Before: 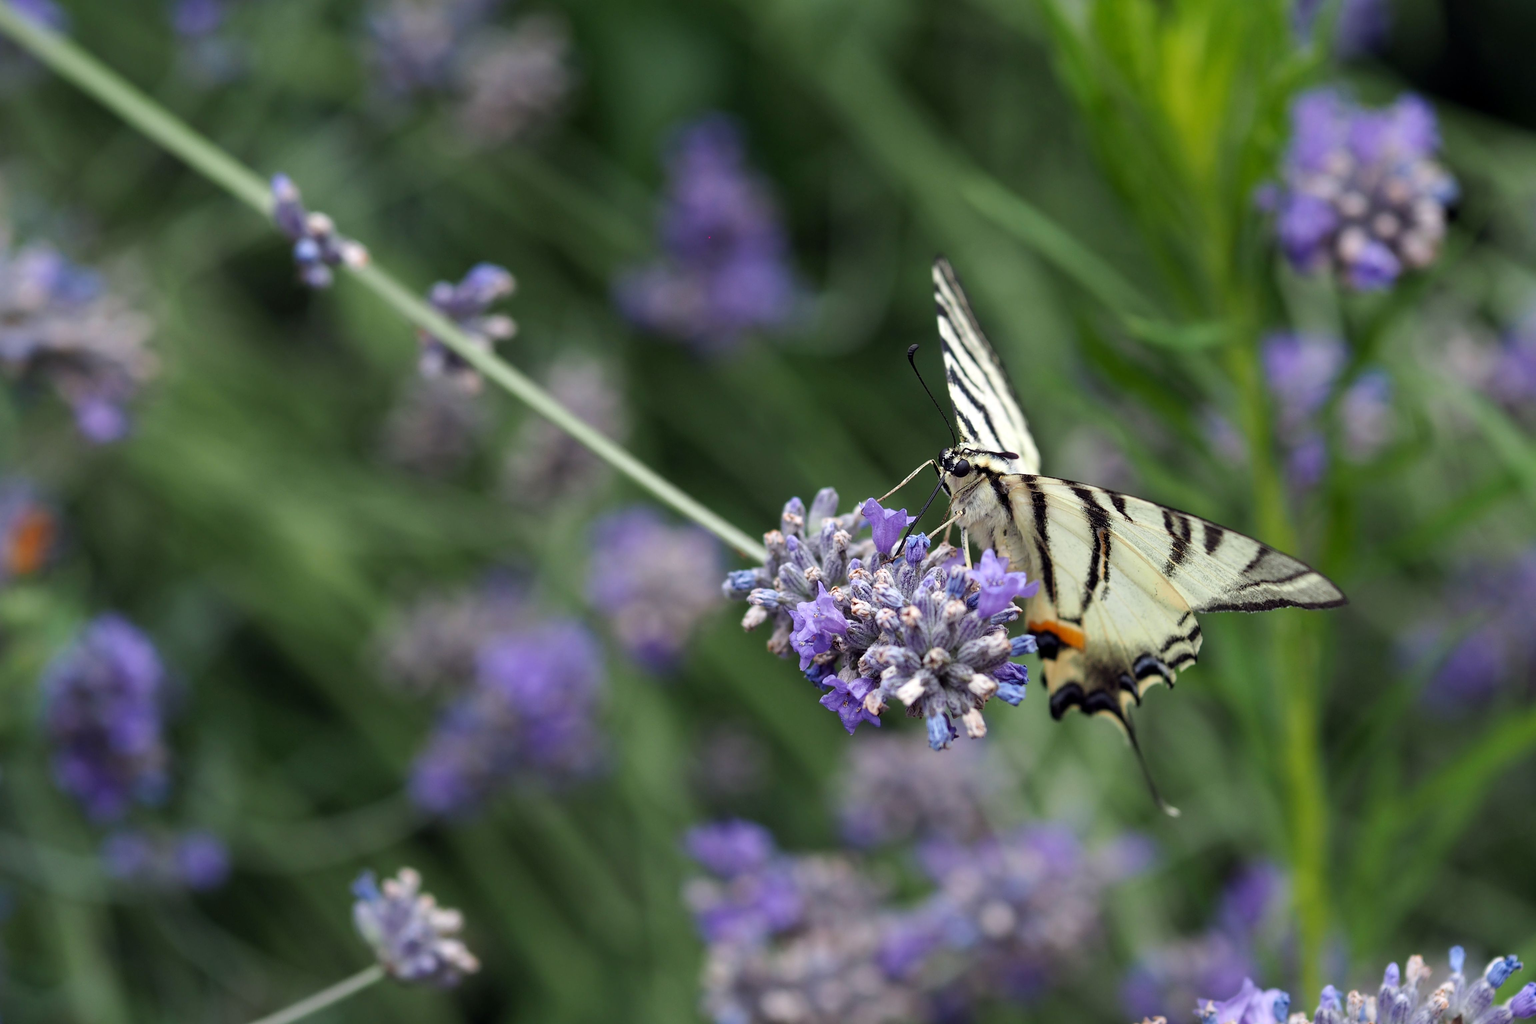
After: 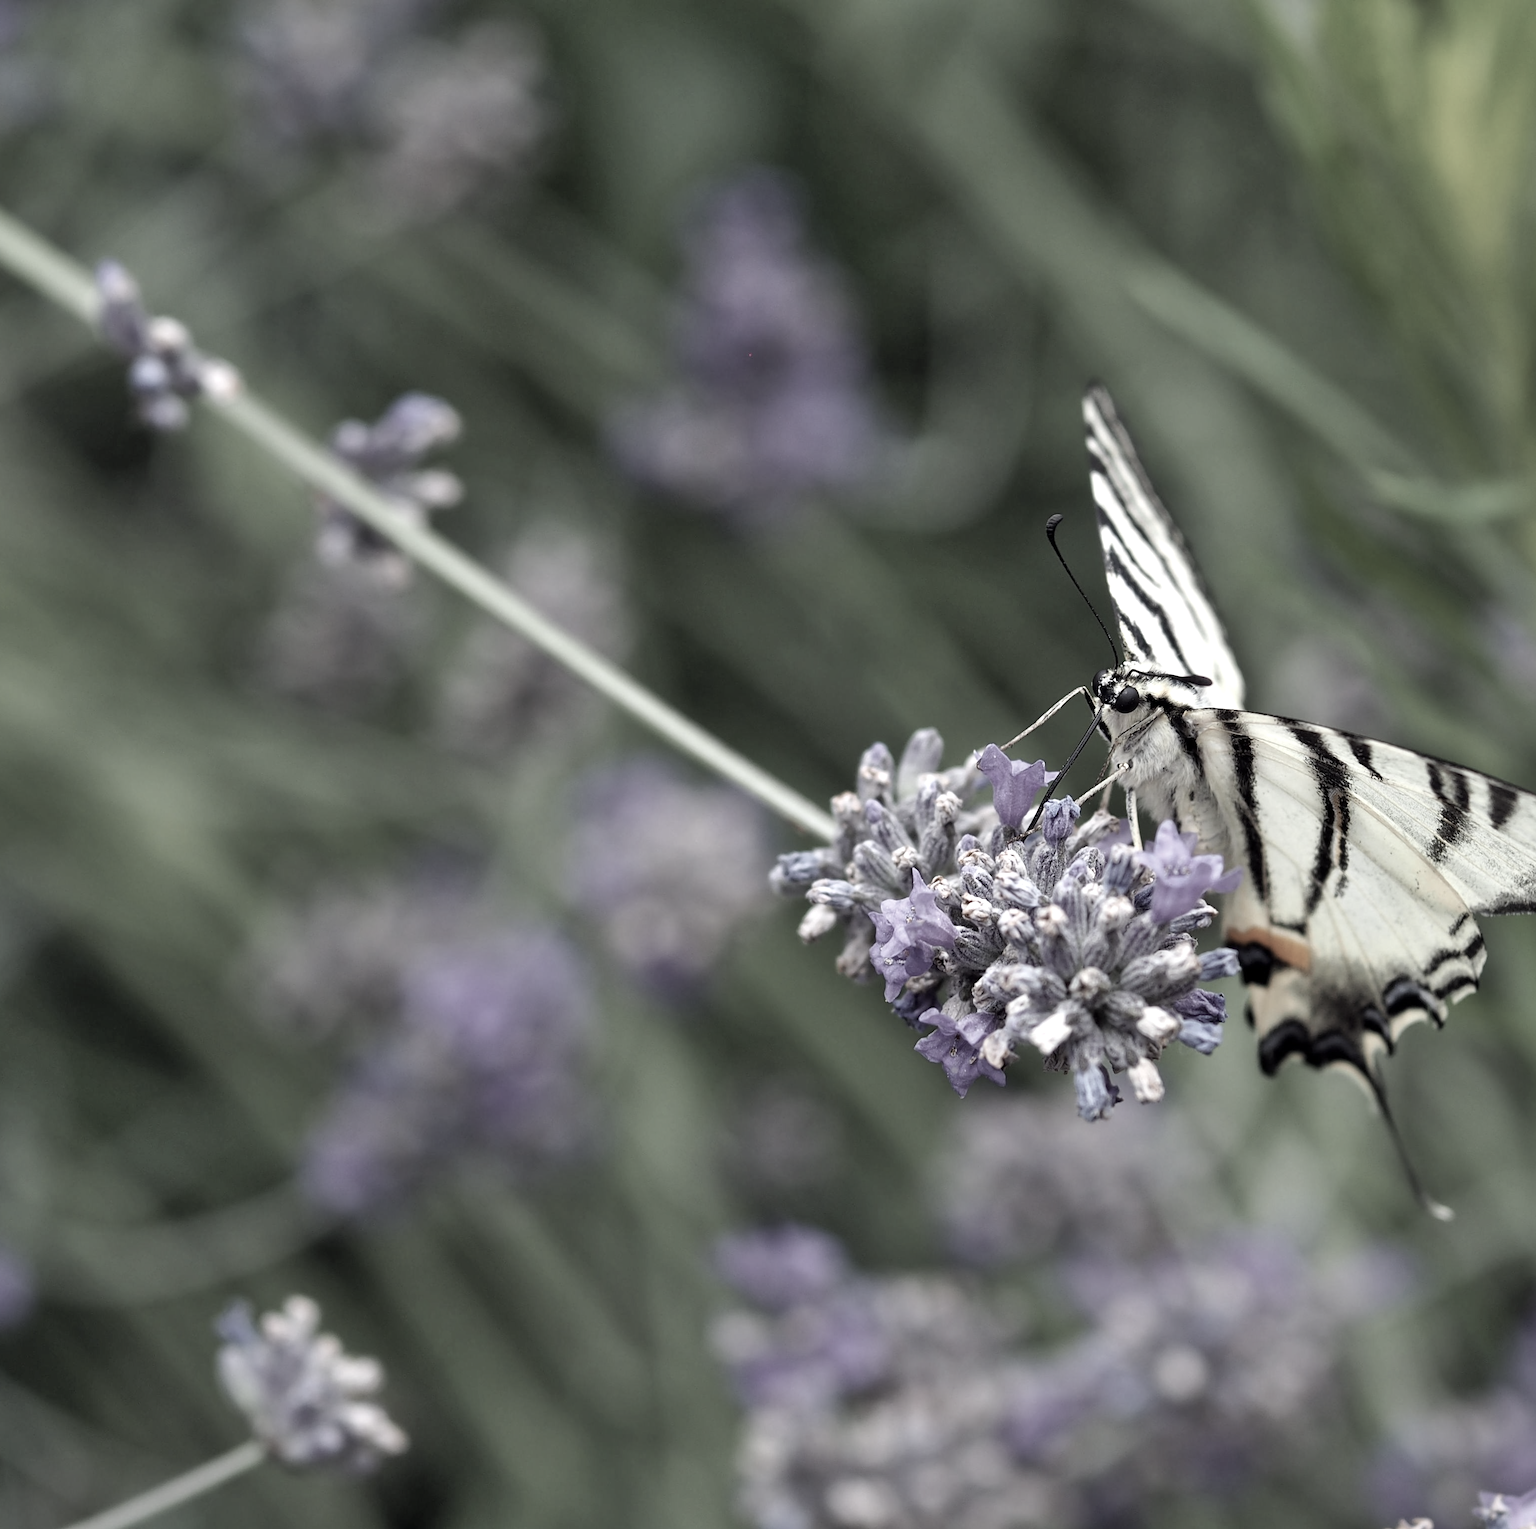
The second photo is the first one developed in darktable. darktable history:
crop and rotate: left 13.518%, right 19.532%
color zones: curves: ch1 [(0, 0.153) (0.143, 0.15) (0.286, 0.151) (0.429, 0.152) (0.571, 0.152) (0.714, 0.151) (0.857, 0.151) (1, 0.153)]
exposure: exposure 0.295 EV, compensate highlight preservation false
shadows and highlights: soften with gaussian
